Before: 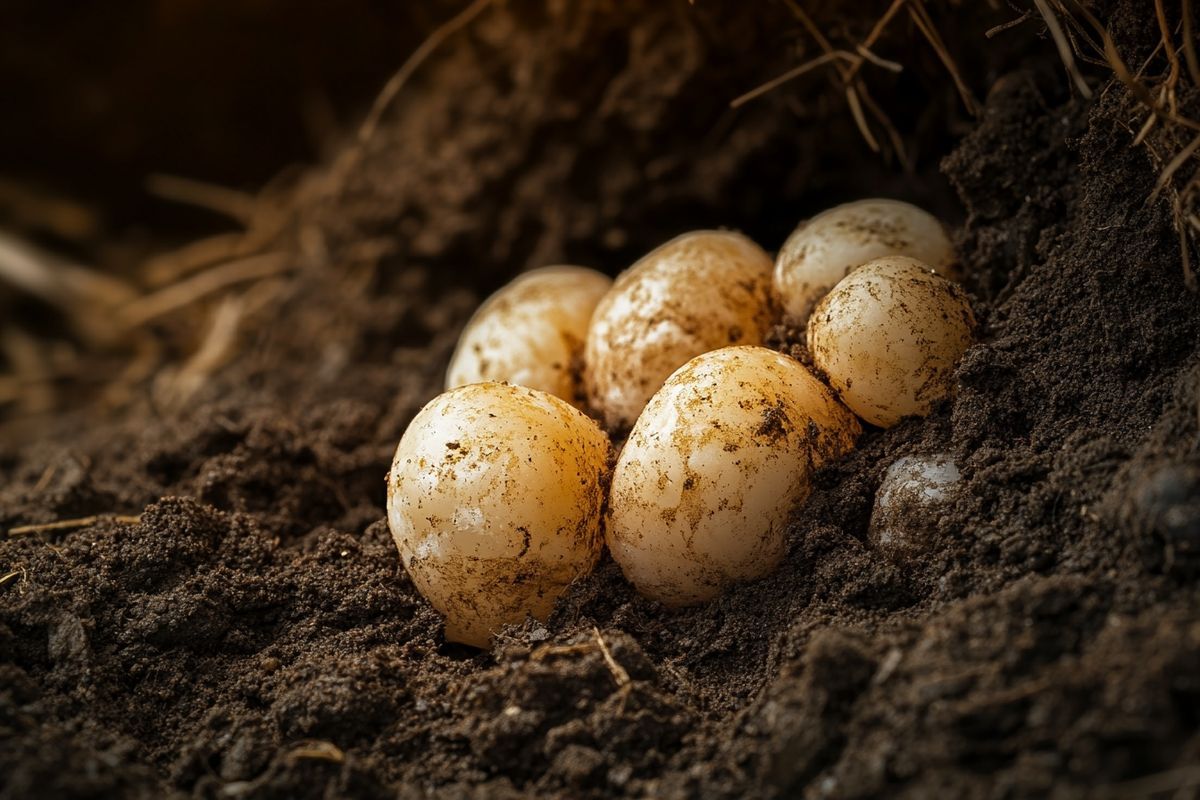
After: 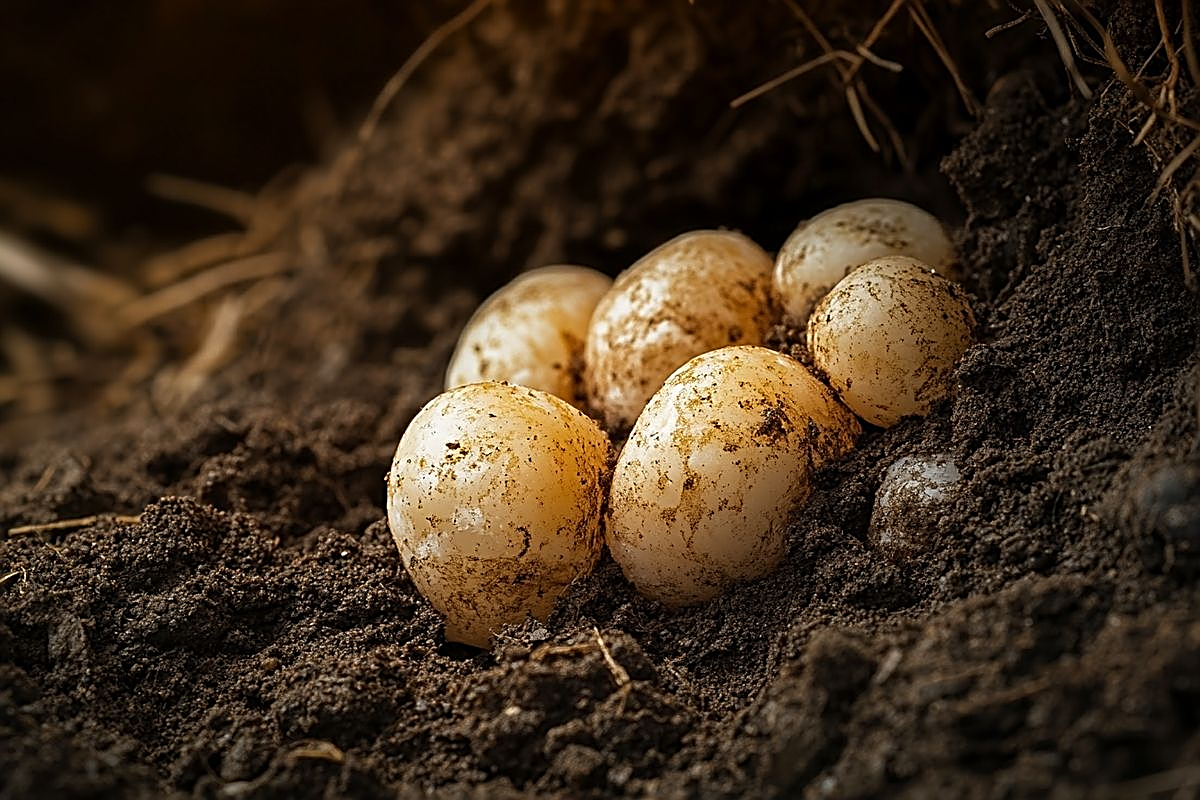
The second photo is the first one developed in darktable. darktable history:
sharpen: amount 1.001
